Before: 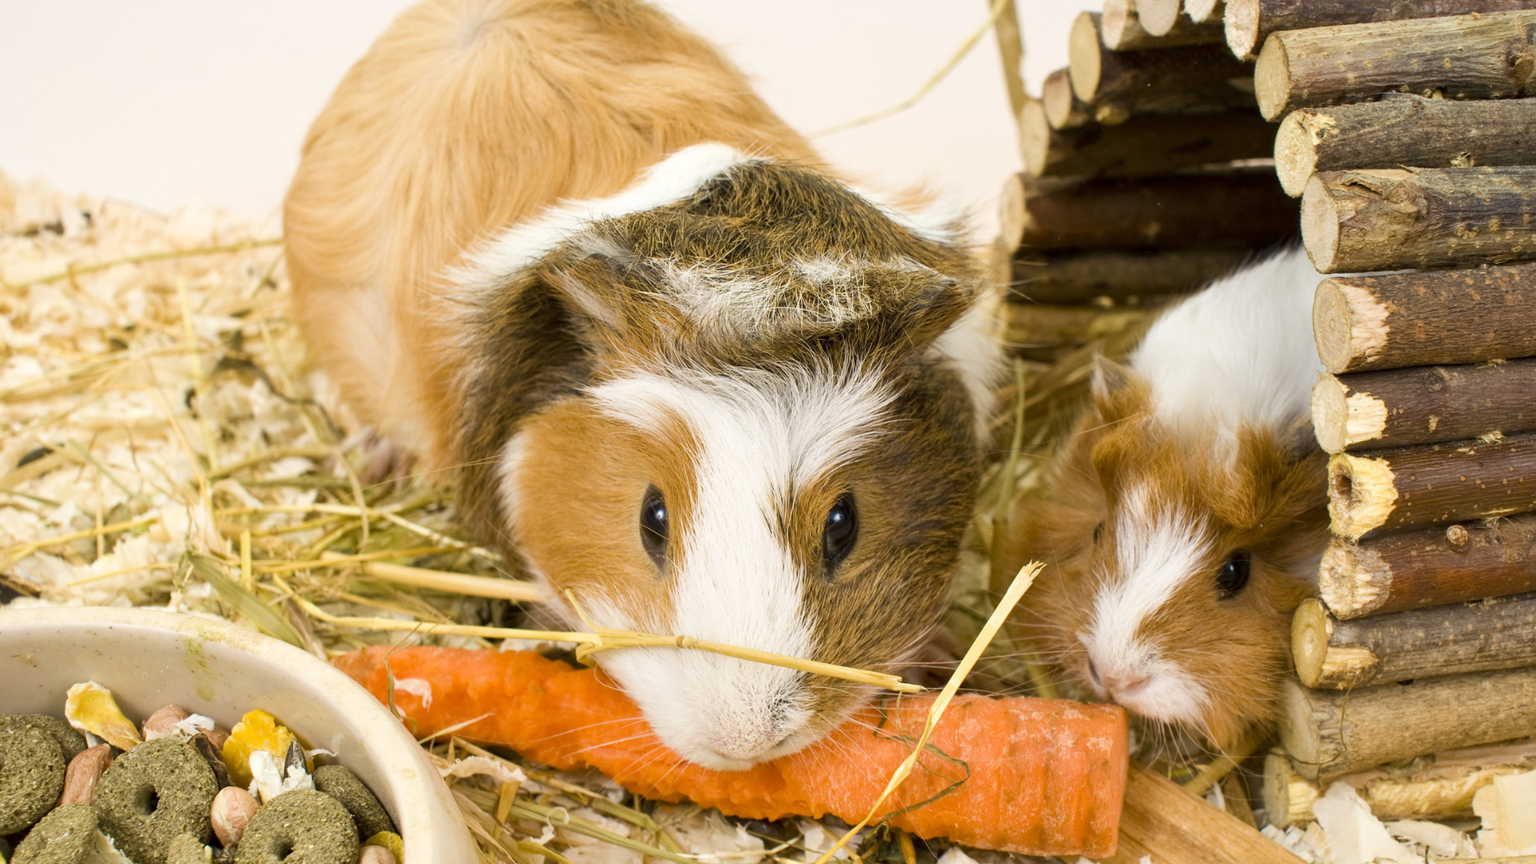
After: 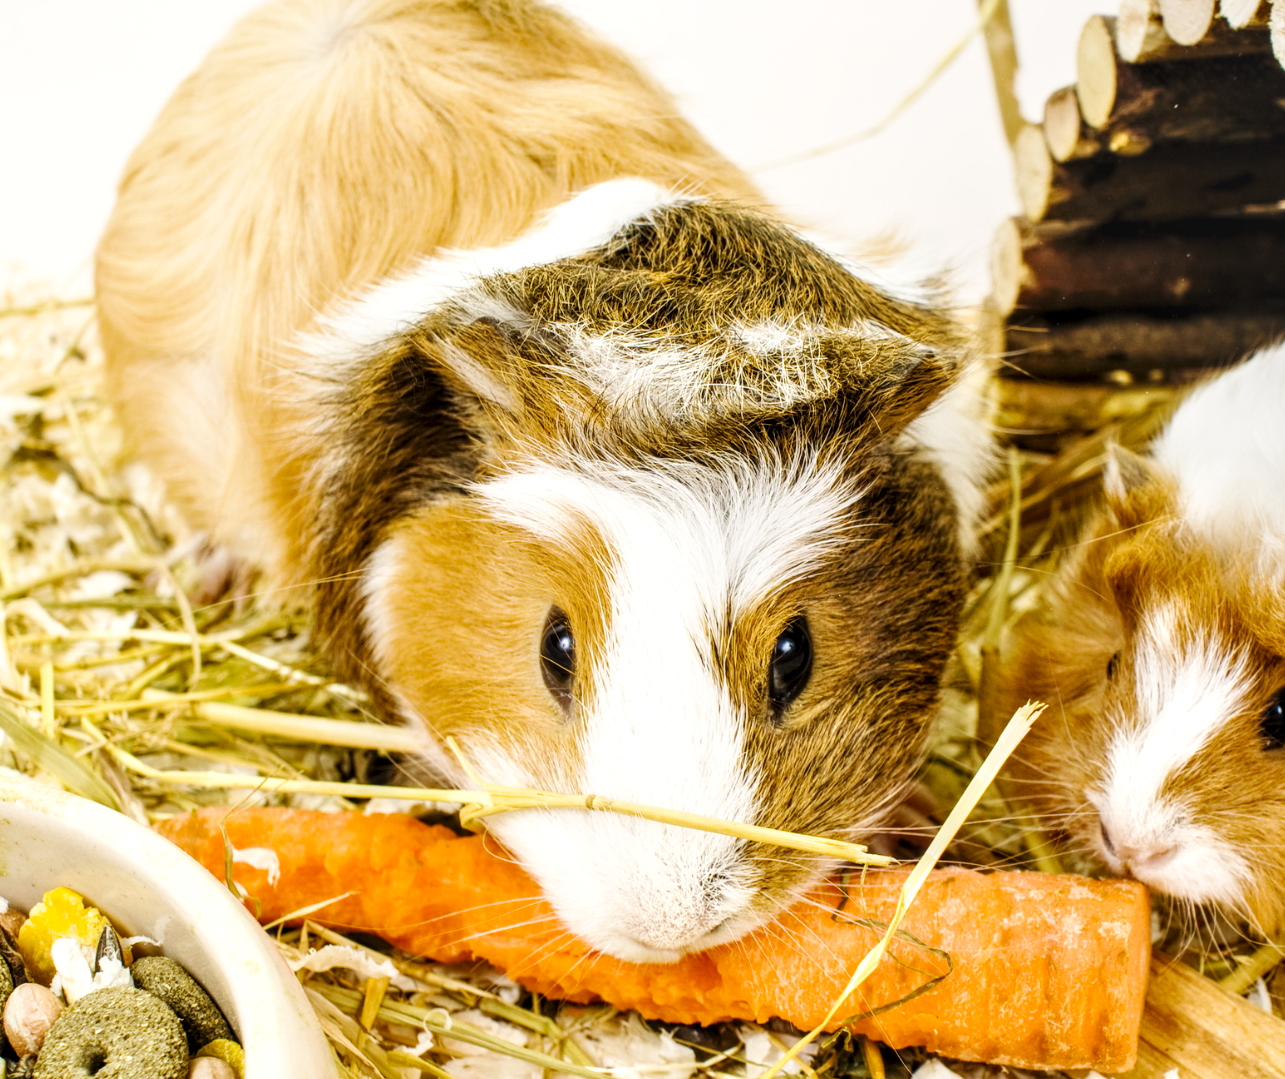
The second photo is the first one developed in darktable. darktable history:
crop and rotate: left 13.575%, right 19.476%
levels: black 8.57%, levels [0.018, 0.493, 1]
base curve: curves: ch0 [(0, 0) (0.036, 0.025) (0.121, 0.166) (0.206, 0.329) (0.605, 0.79) (1, 1)], preserve colors none
local contrast: highlights 62%, detail 143%, midtone range 0.432
